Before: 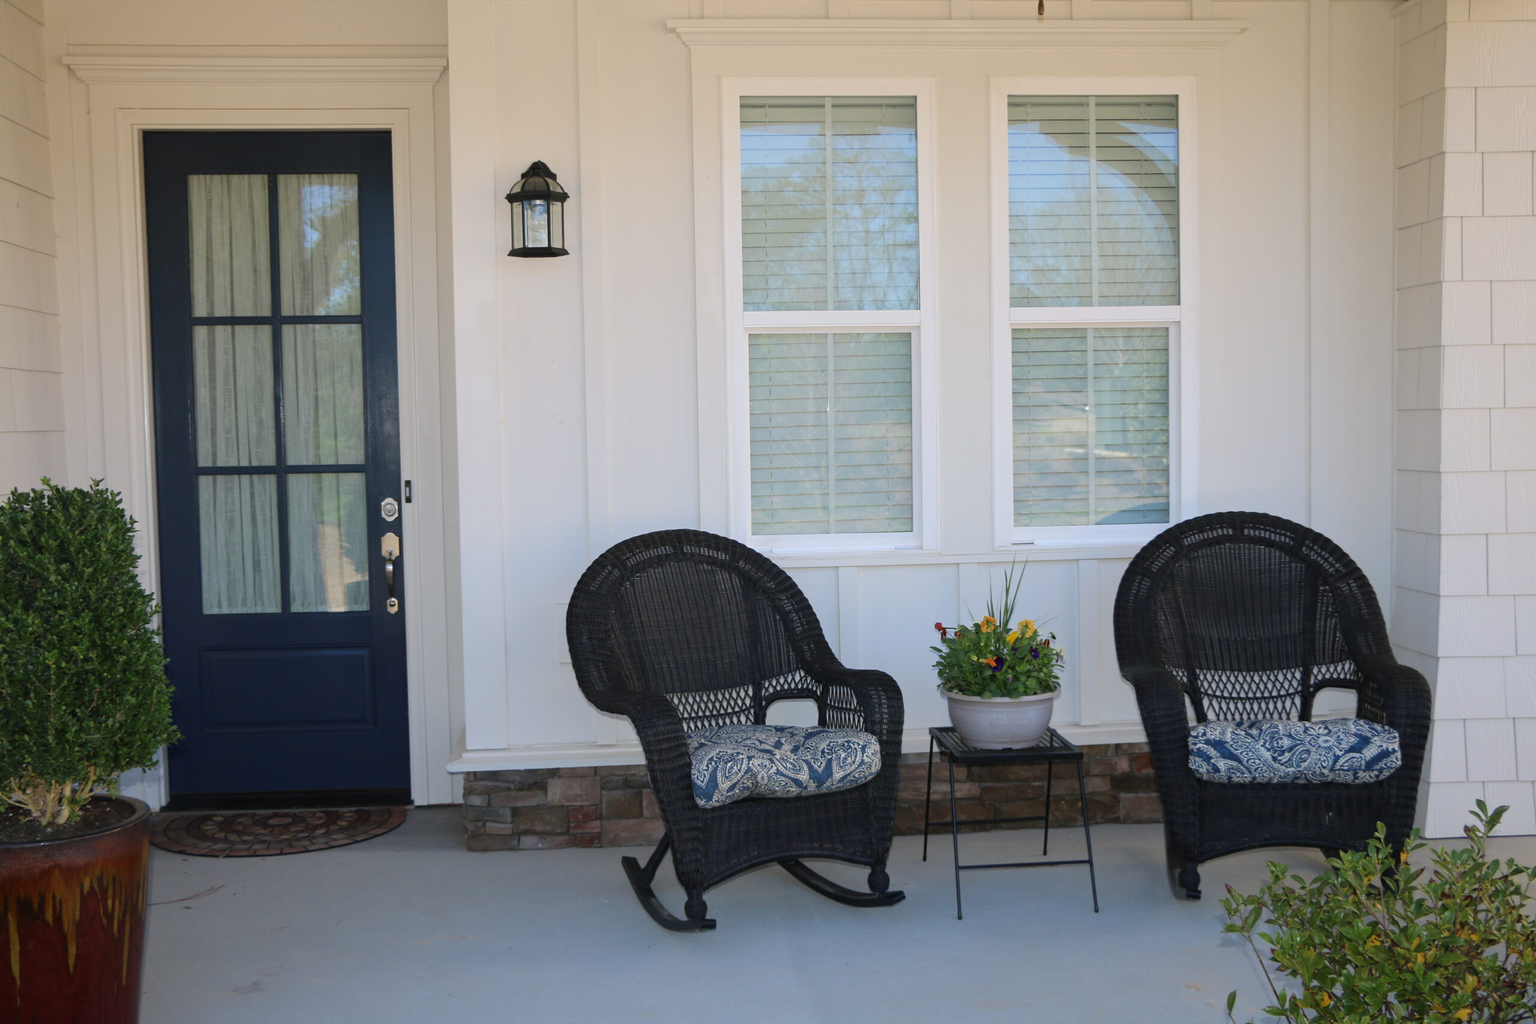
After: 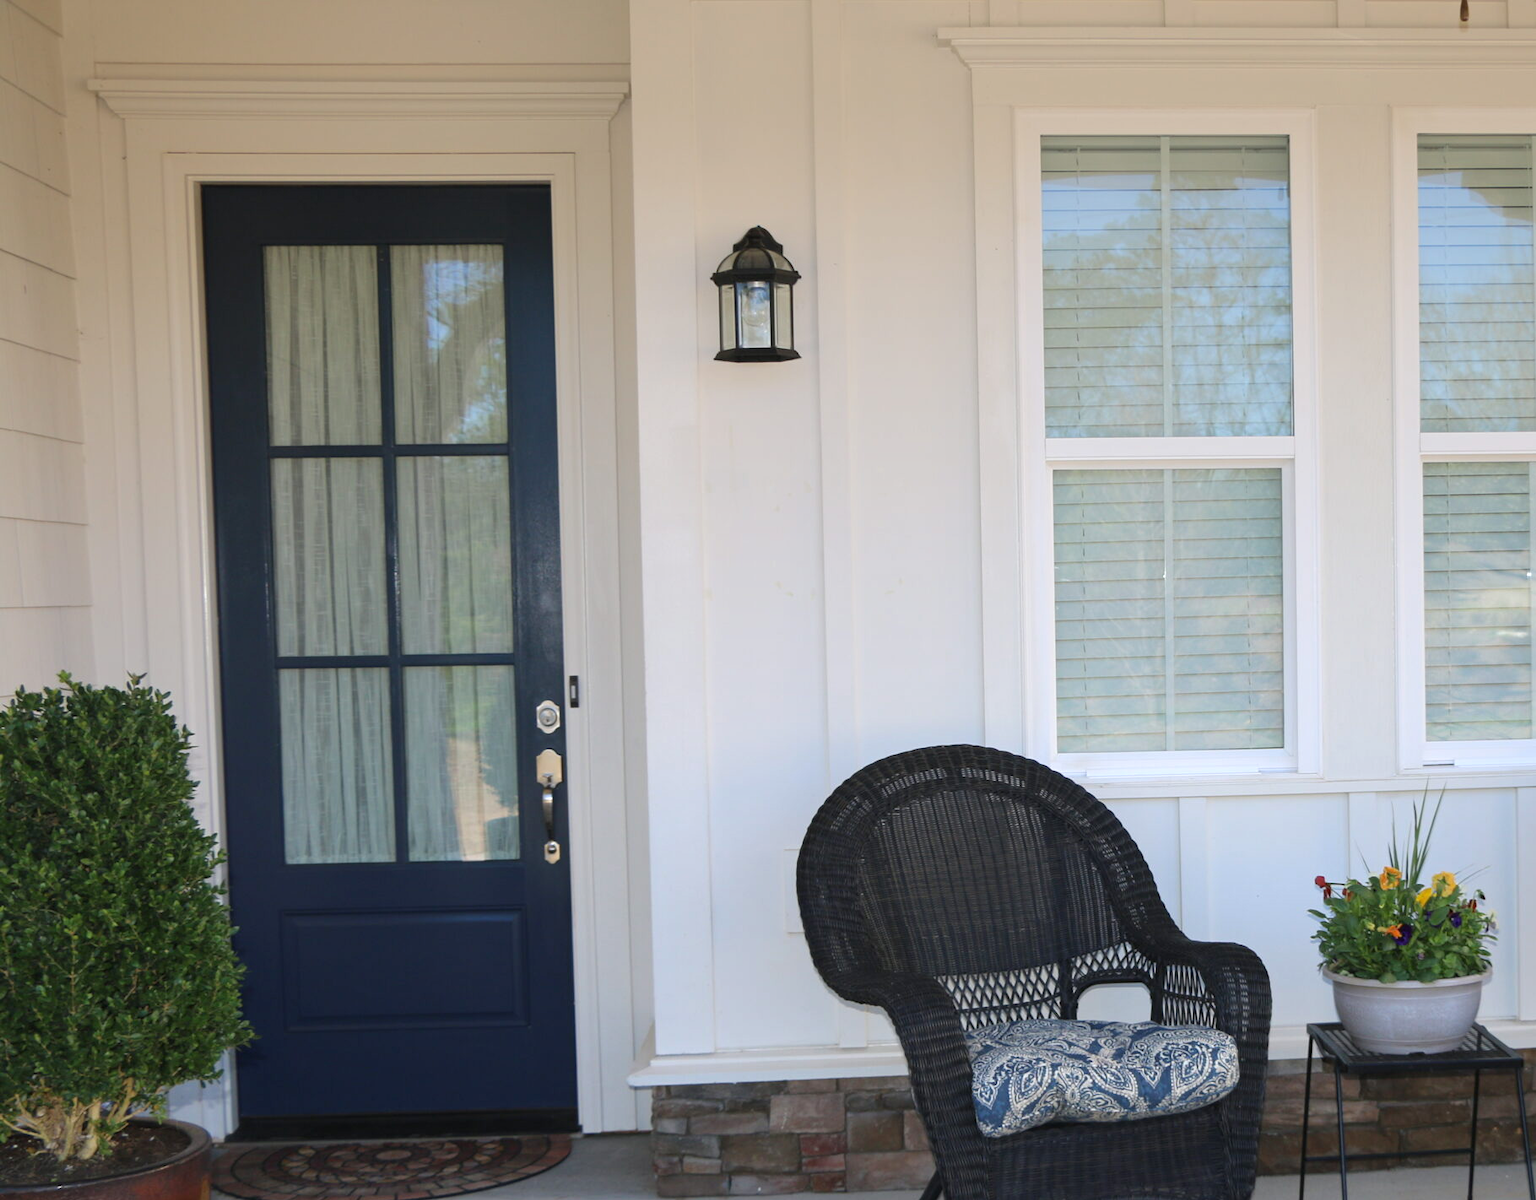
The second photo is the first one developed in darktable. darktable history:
crop: right 28.885%, bottom 16.626%
graduated density: on, module defaults
exposure: exposure 0.493 EV, compensate highlight preservation false
